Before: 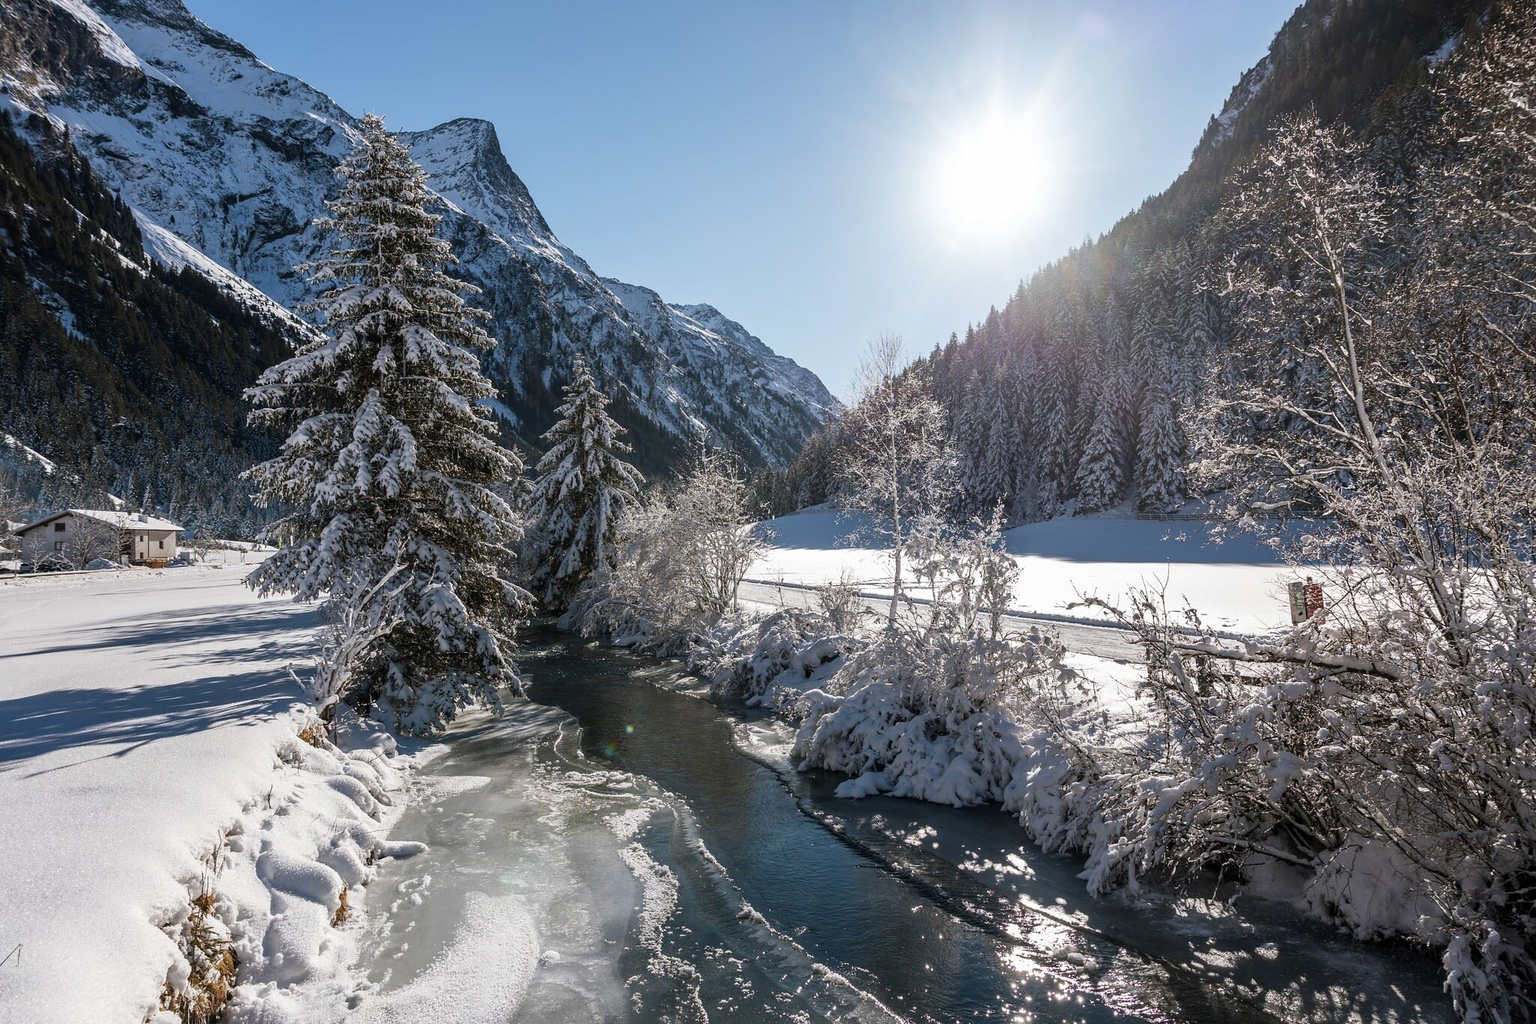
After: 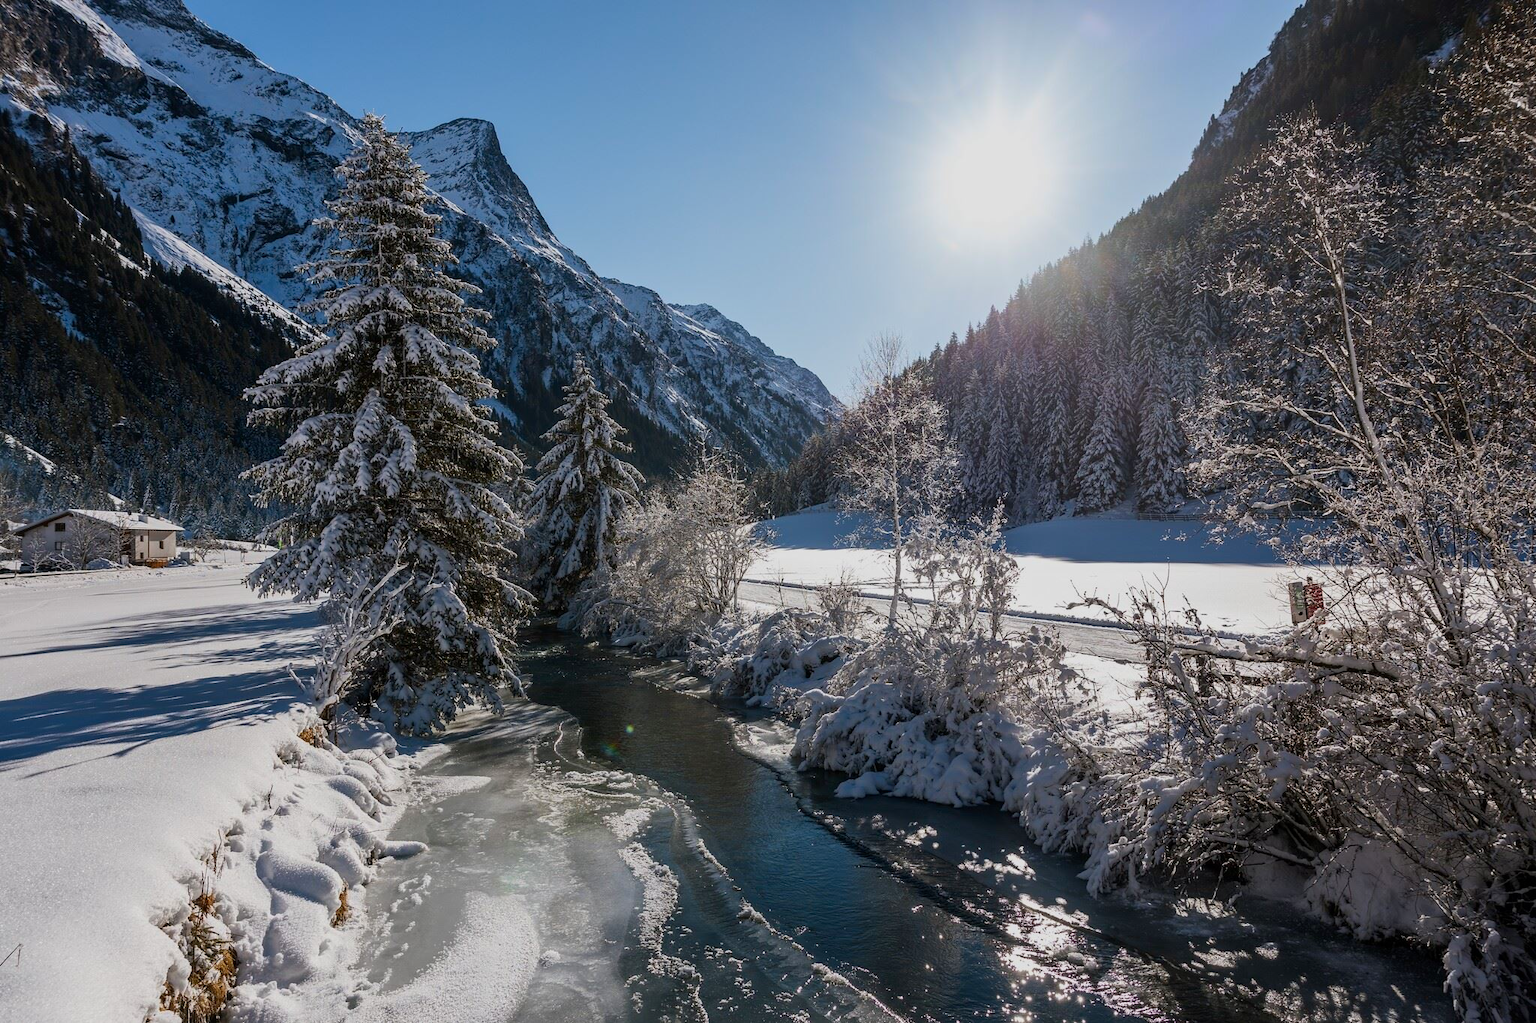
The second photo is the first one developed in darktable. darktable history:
exposure: exposure -0.462 EV, compensate highlight preservation false
contrast brightness saturation: contrast 0.09, saturation 0.28
